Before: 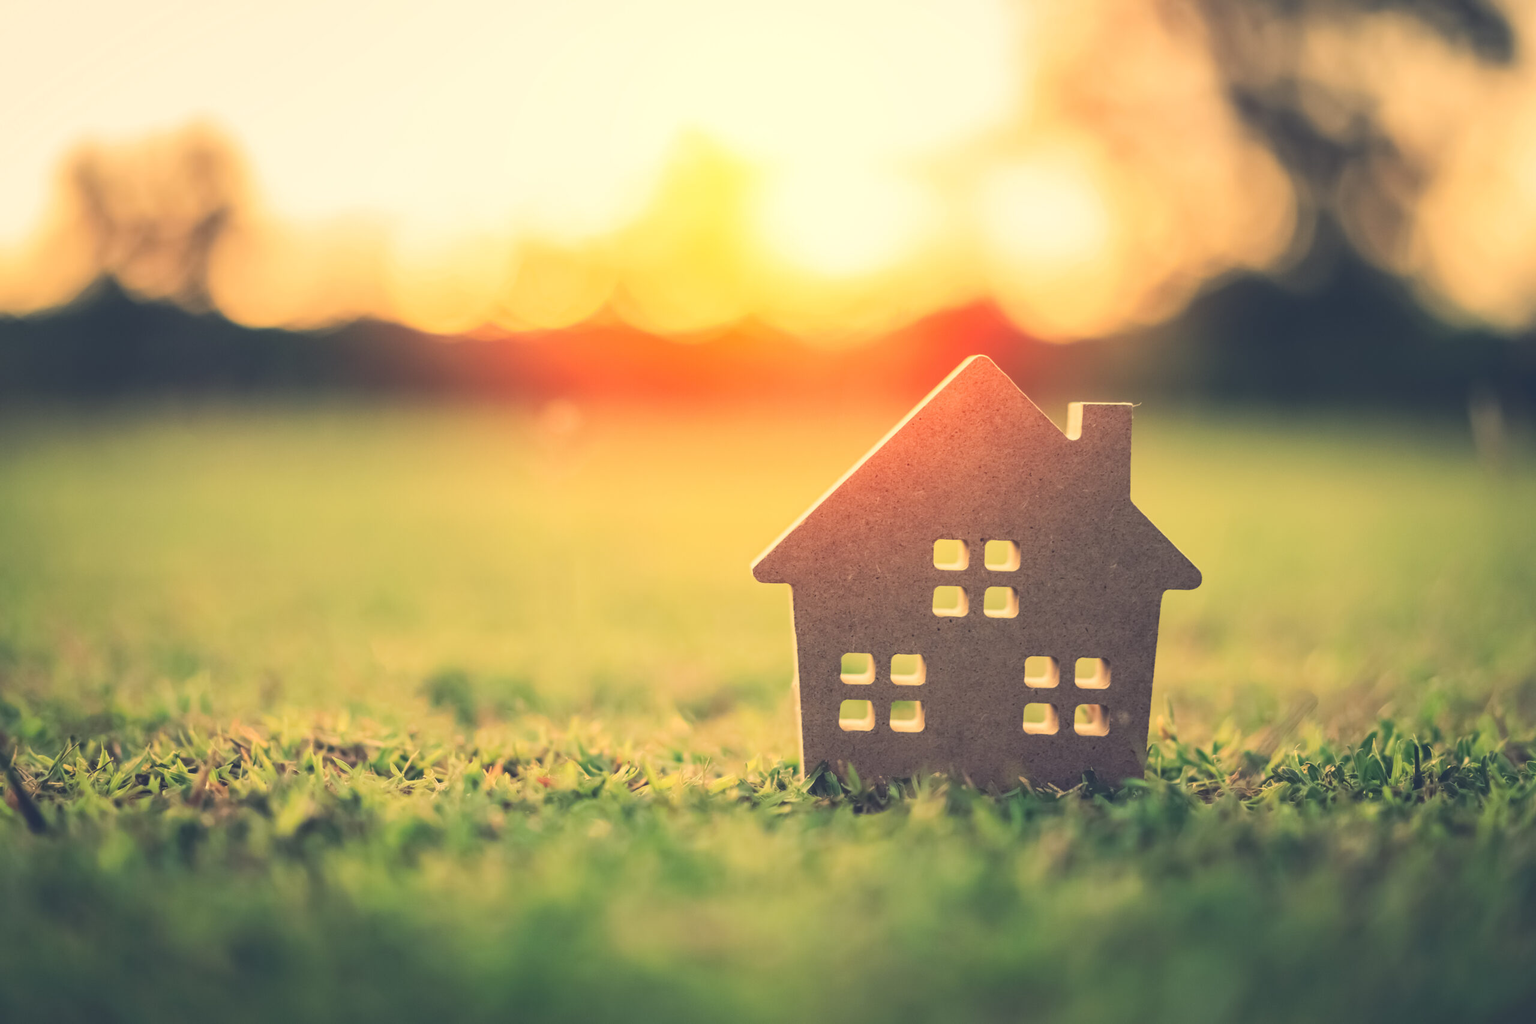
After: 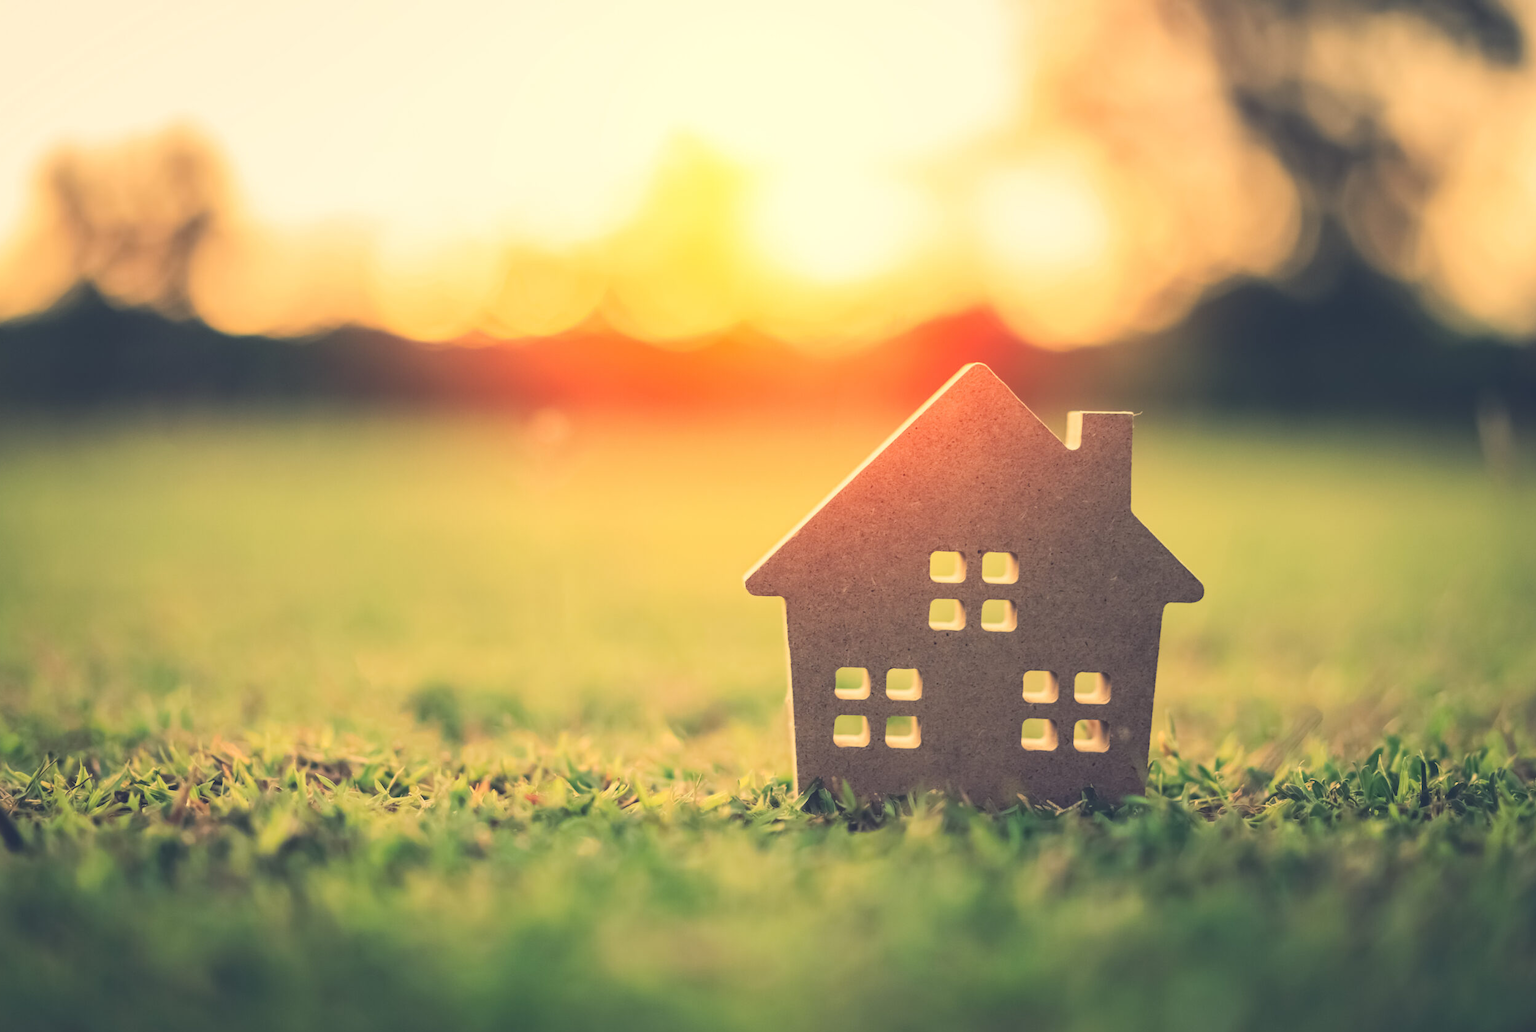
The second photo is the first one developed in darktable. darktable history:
crop and rotate: left 1.532%, right 0.552%, bottom 1.315%
